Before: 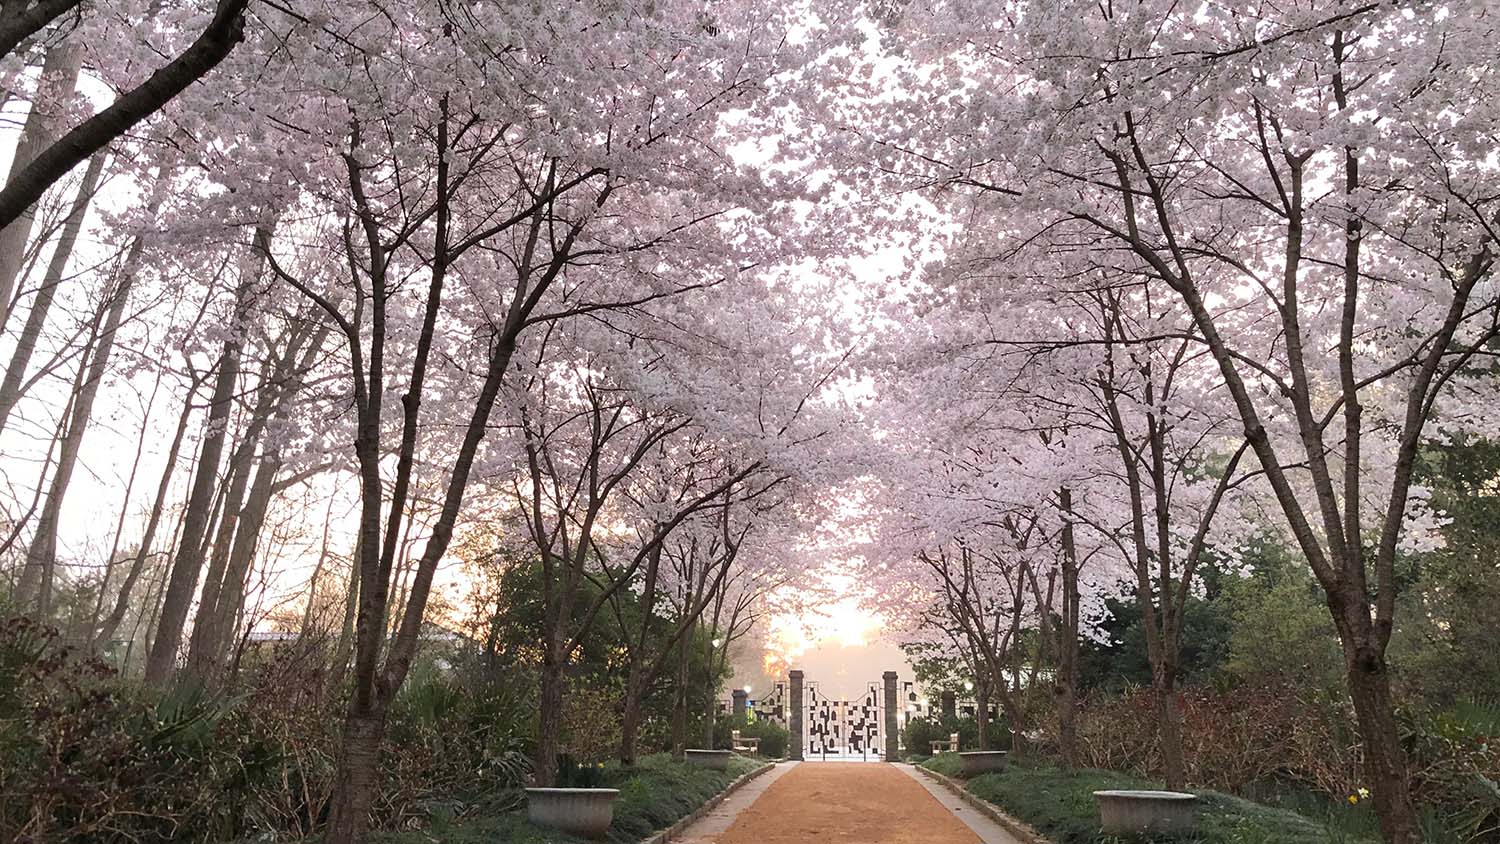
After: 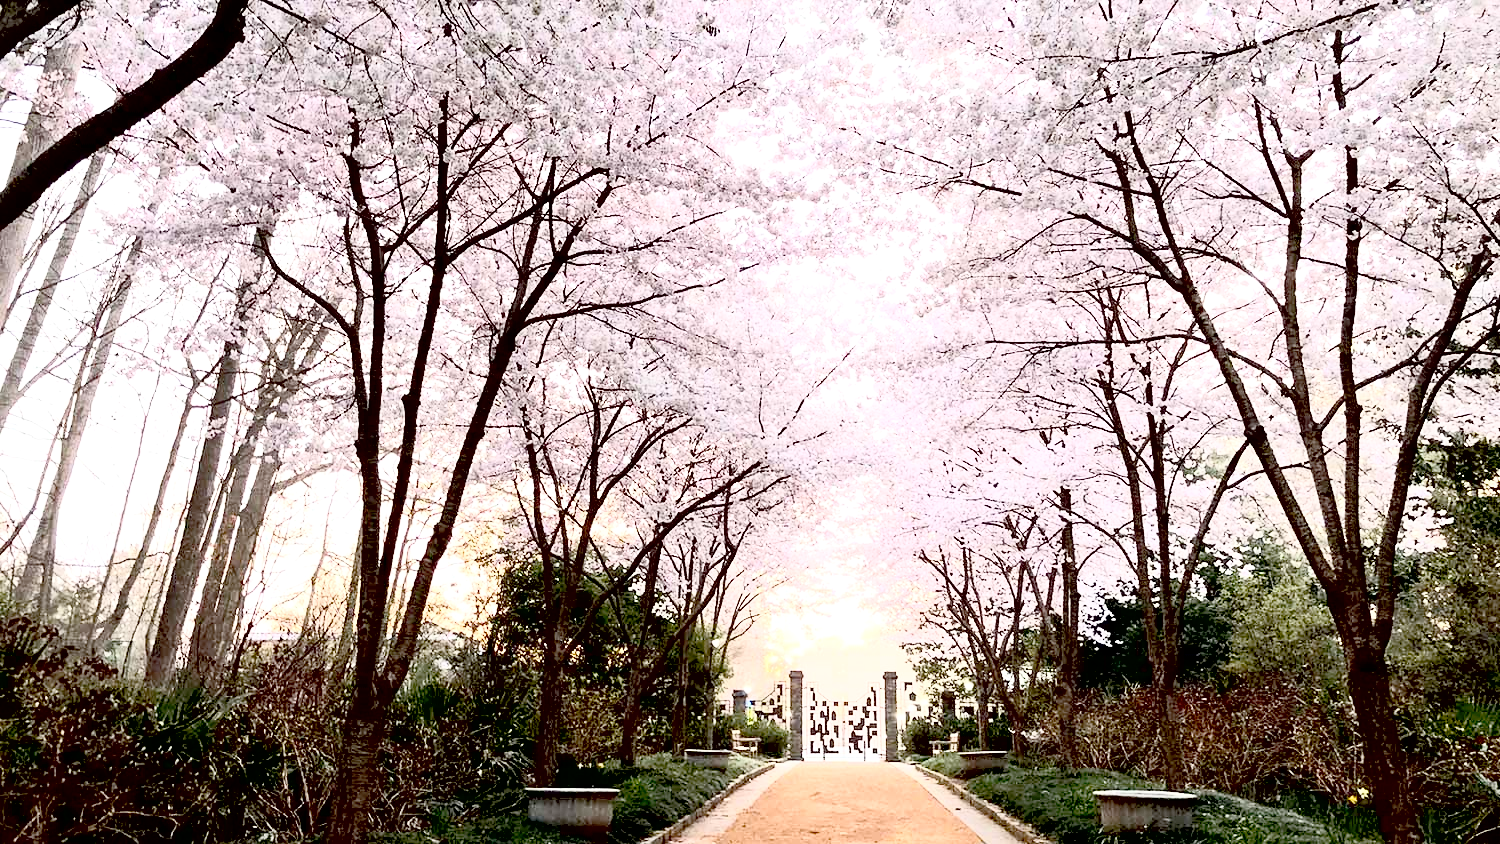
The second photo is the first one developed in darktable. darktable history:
exposure: black level correction 0.039, exposure 0.5 EV, compensate exposure bias true, compensate highlight preservation false
contrast brightness saturation: contrast 0.435, brightness 0.559, saturation -0.207
